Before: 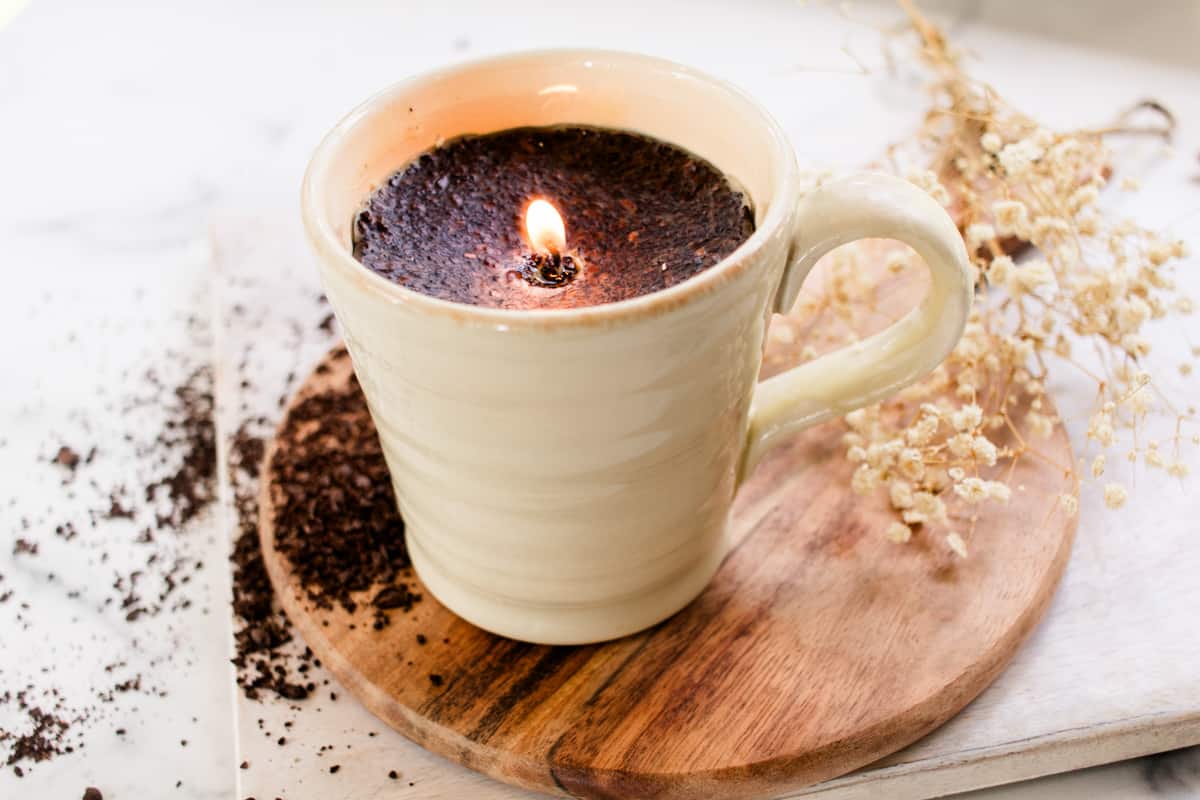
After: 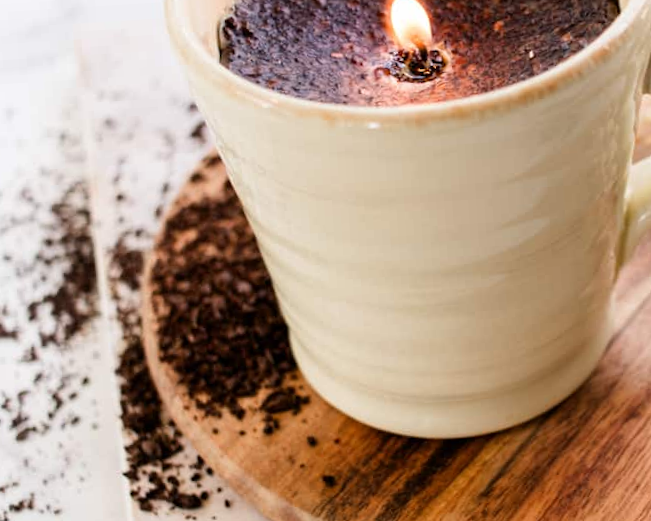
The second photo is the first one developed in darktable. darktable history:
crop: left 8.966%, top 23.852%, right 34.699%, bottom 4.703%
rotate and perspective: rotation -3.52°, crop left 0.036, crop right 0.964, crop top 0.081, crop bottom 0.919
